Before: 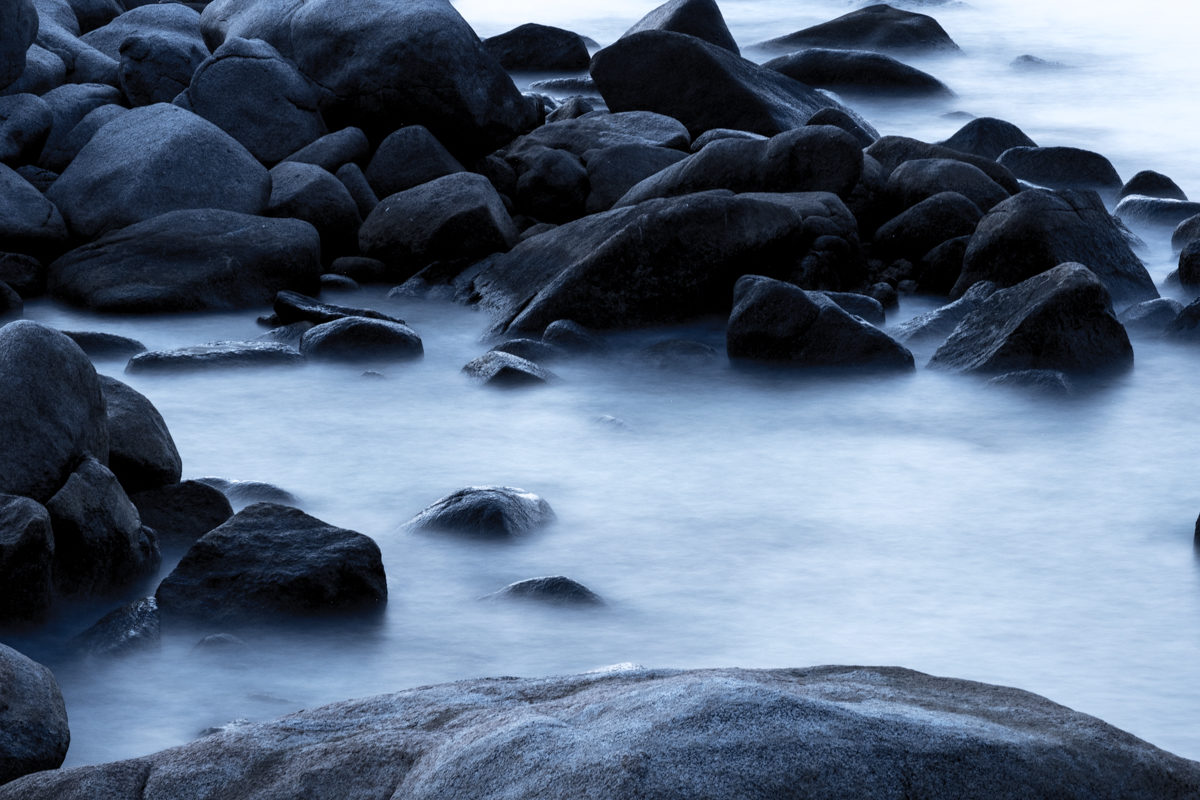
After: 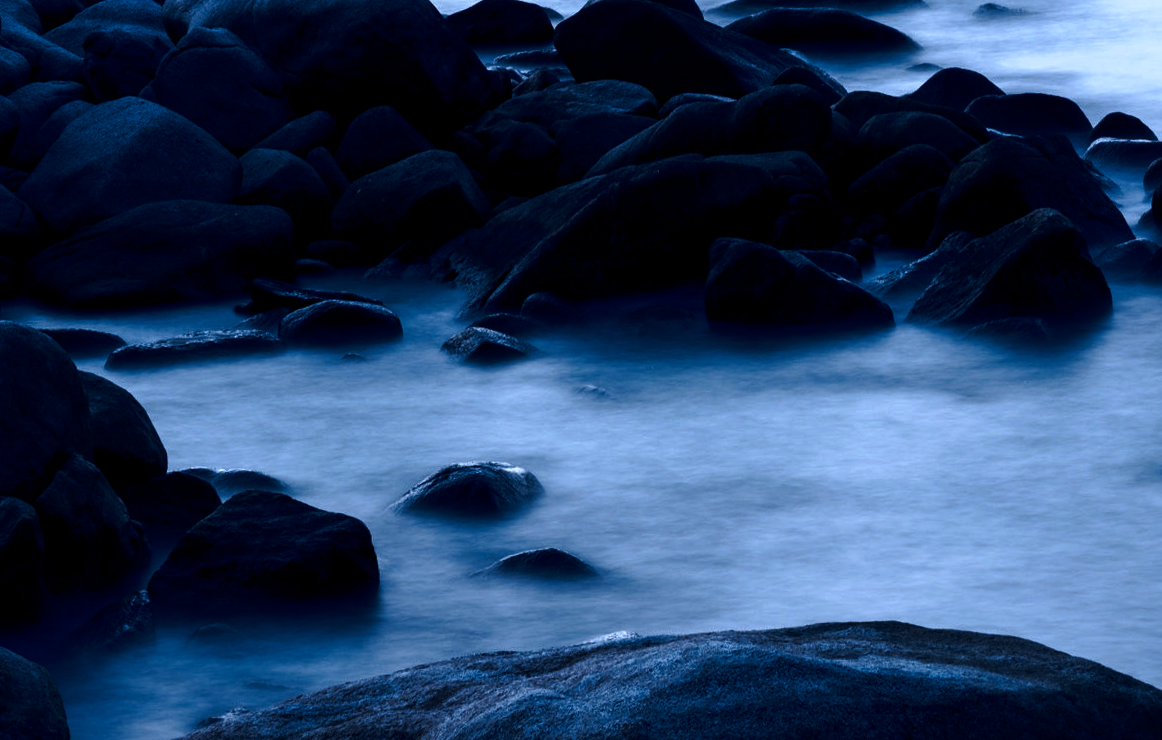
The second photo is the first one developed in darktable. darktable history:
contrast brightness saturation: contrast 0.09, brightness -0.59, saturation 0.17
rotate and perspective: rotation -3°, crop left 0.031, crop right 0.968, crop top 0.07, crop bottom 0.93
tone curve: curves: ch0 [(0, 0) (0.003, 0.002) (0.011, 0.009) (0.025, 0.021) (0.044, 0.037) (0.069, 0.058) (0.1, 0.084) (0.136, 0.114) (0.177, 0.149) (0.224, 0.188) (0.277, 0.232) (0.335, 0.281) (0.399, 0.341) (0.468, 0.416) (0.543, 0.496) (0.623, 0.574) (0.709, 0.659) (0.801, 0.754) (0.898, 0.876) (1, 1)], preserve colors none
white balance: red 0.954, blue 1.079
